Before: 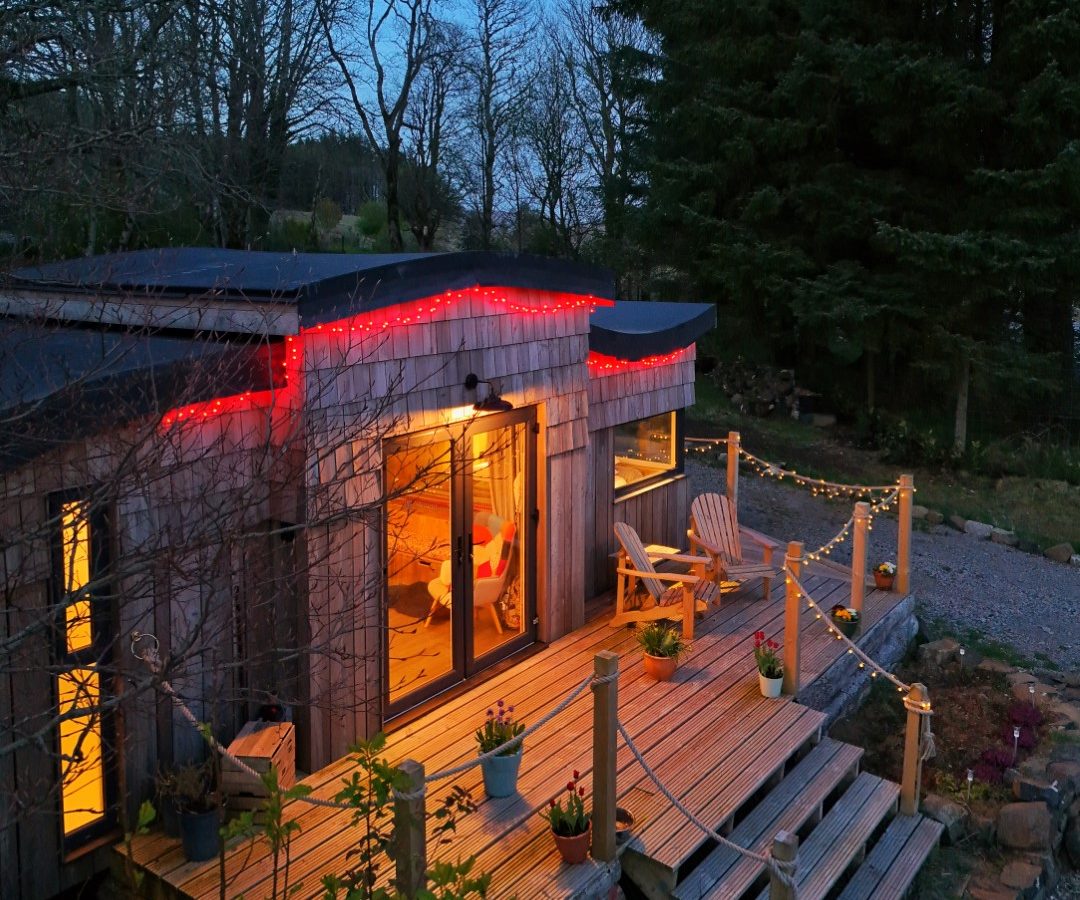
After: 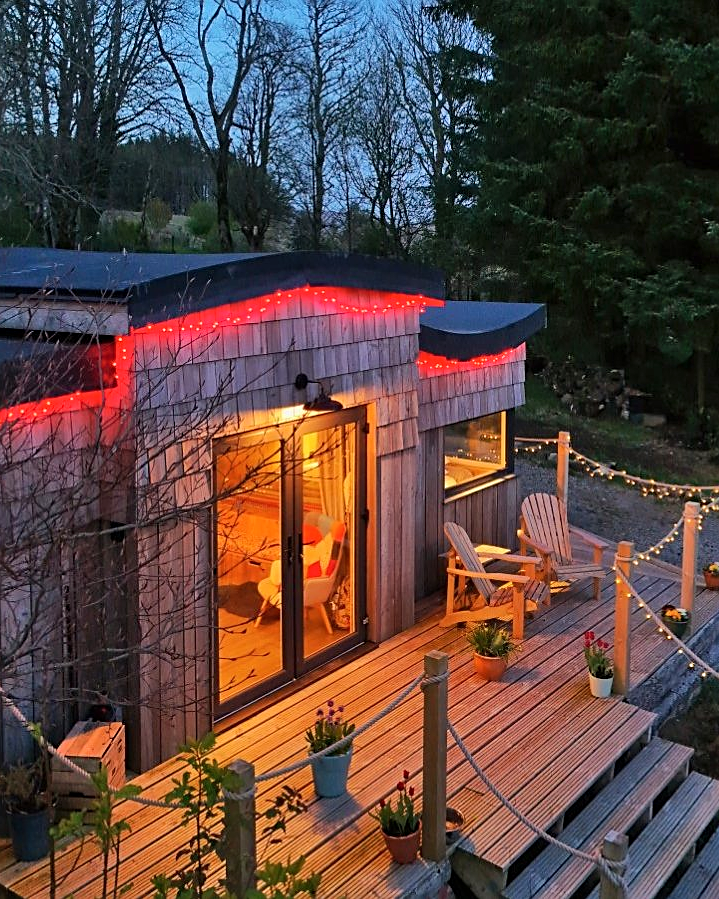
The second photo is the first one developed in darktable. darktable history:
shadows and highlights: soften with gaussian
crop and rotate: left 15.755%, right 17.667%
sharpen: on, module defaults
